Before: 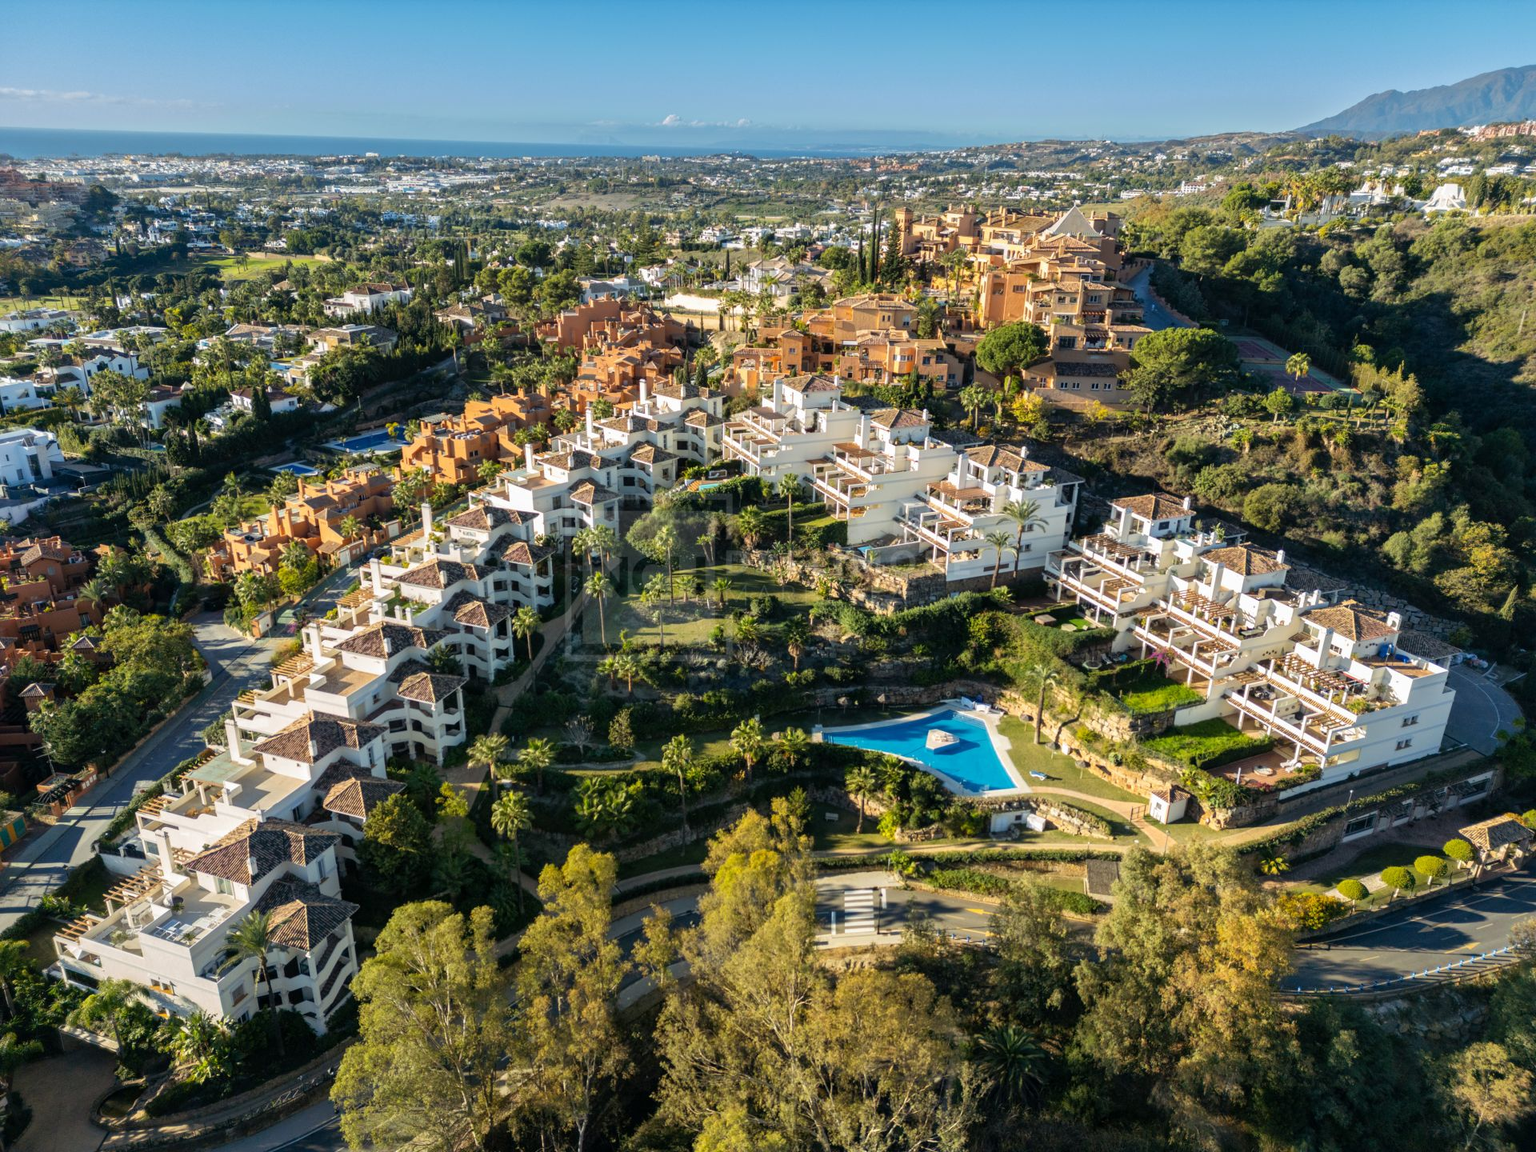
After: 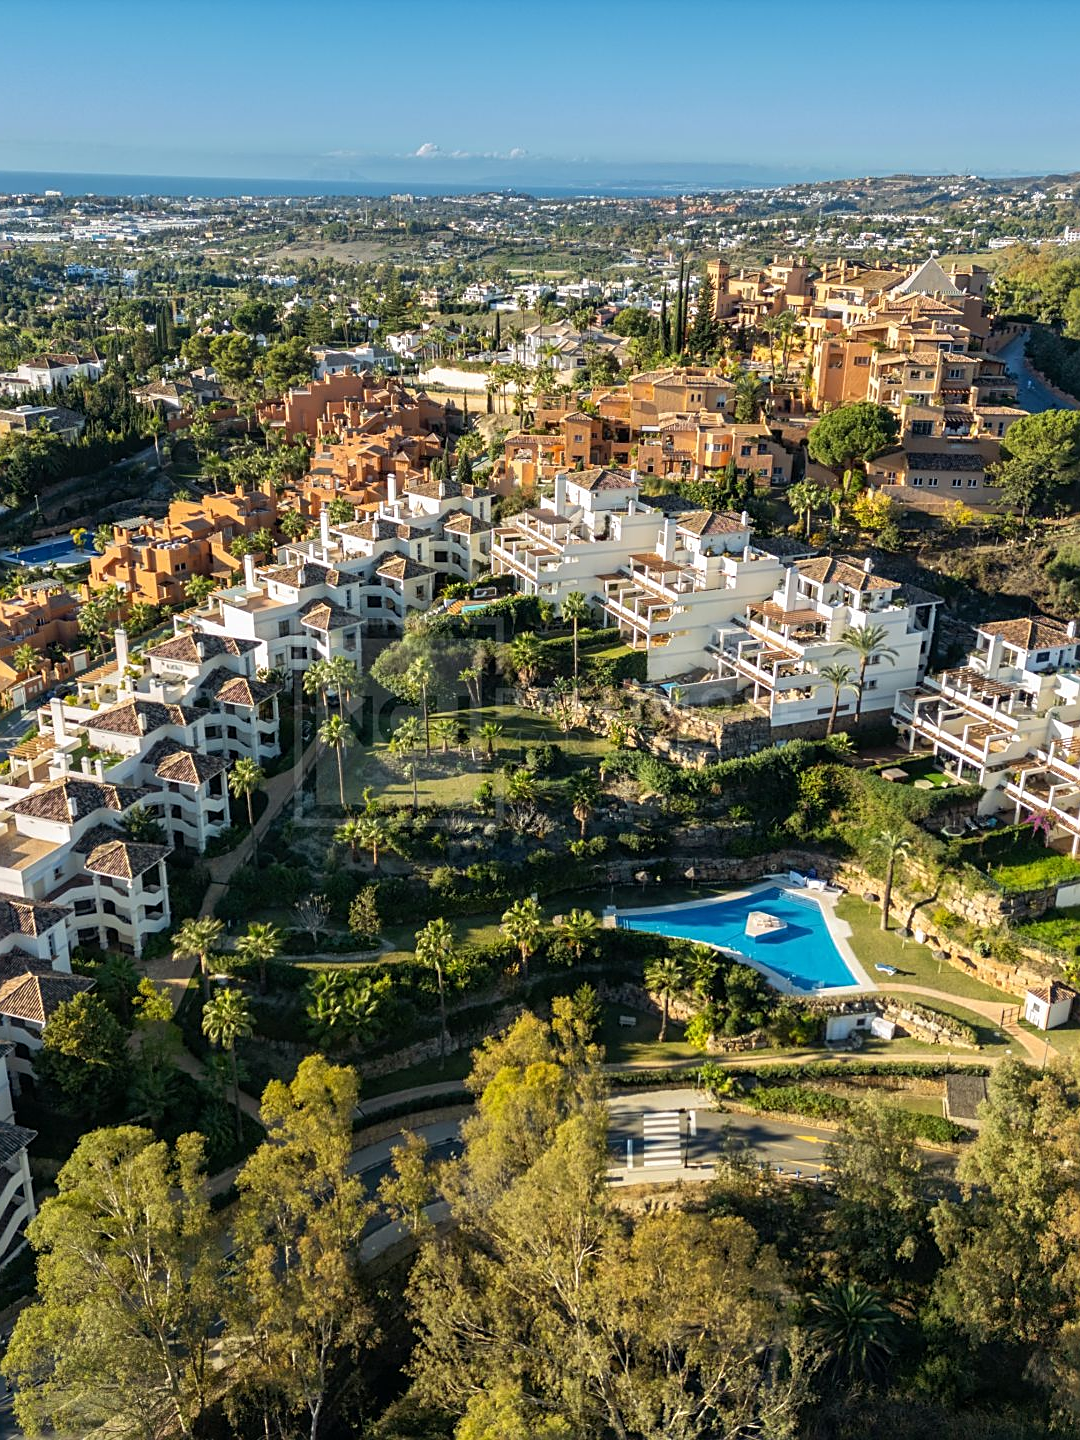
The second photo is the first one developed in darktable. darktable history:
sharpen: on, module defaults
crop: left 21.496%, right 22.254%
